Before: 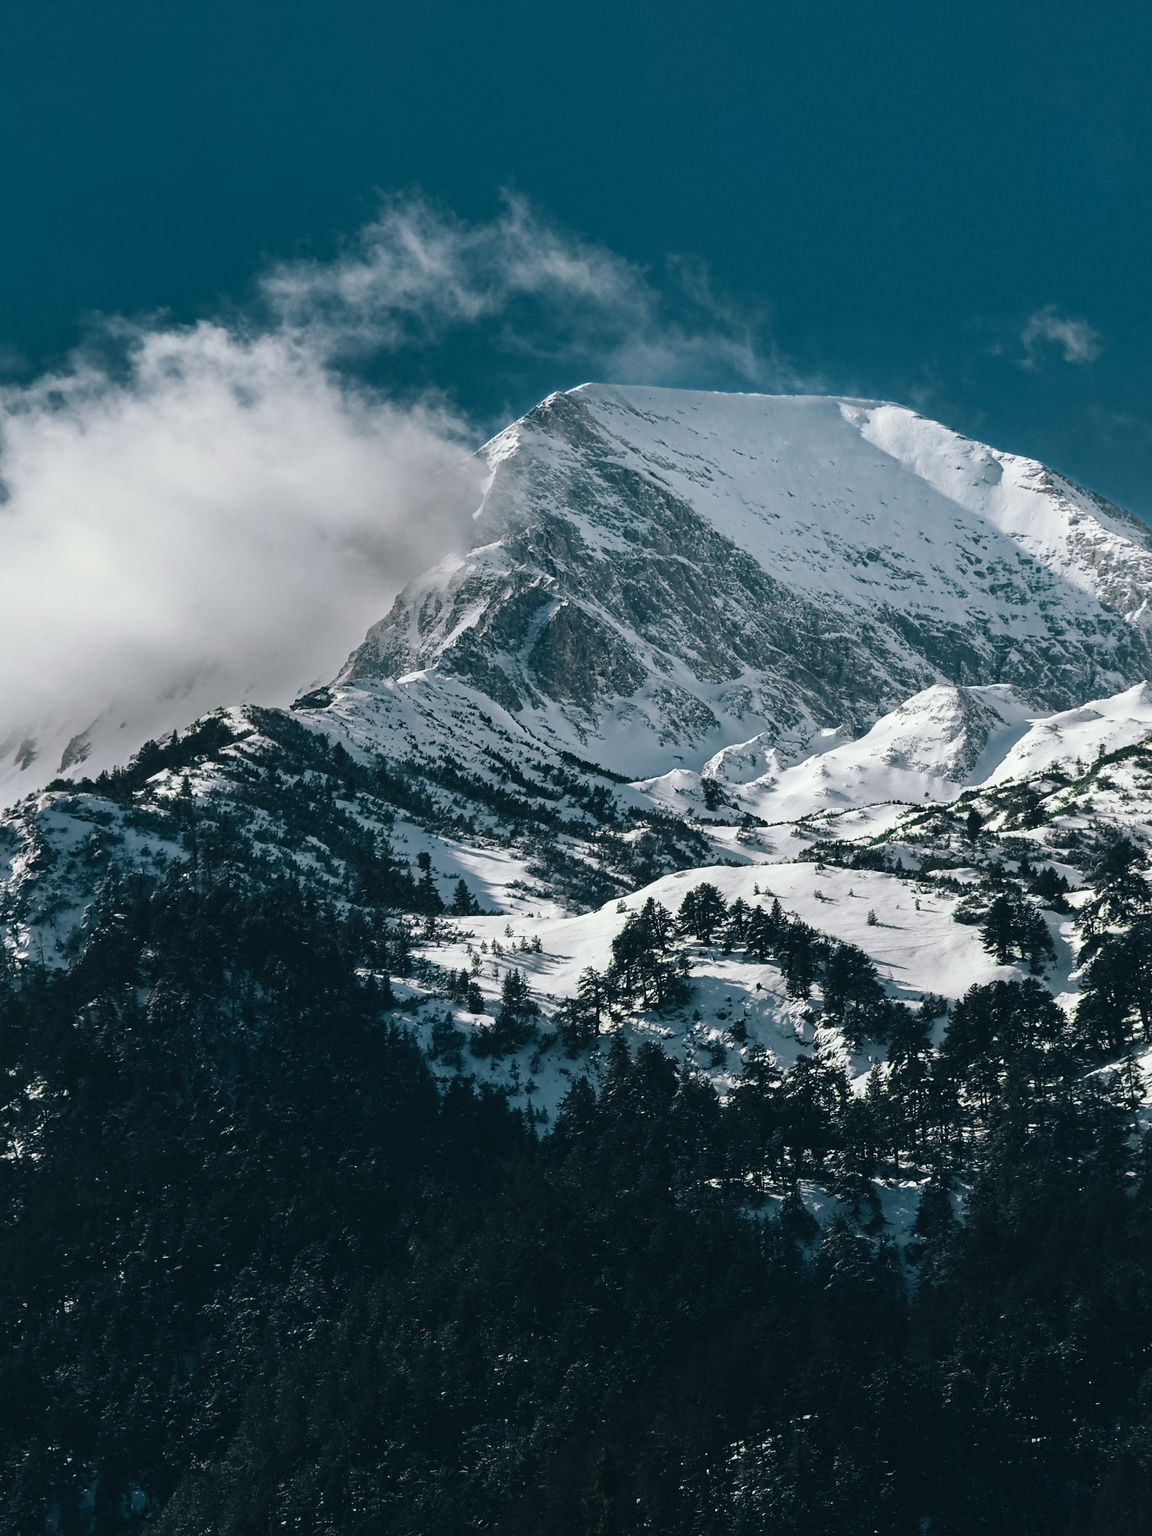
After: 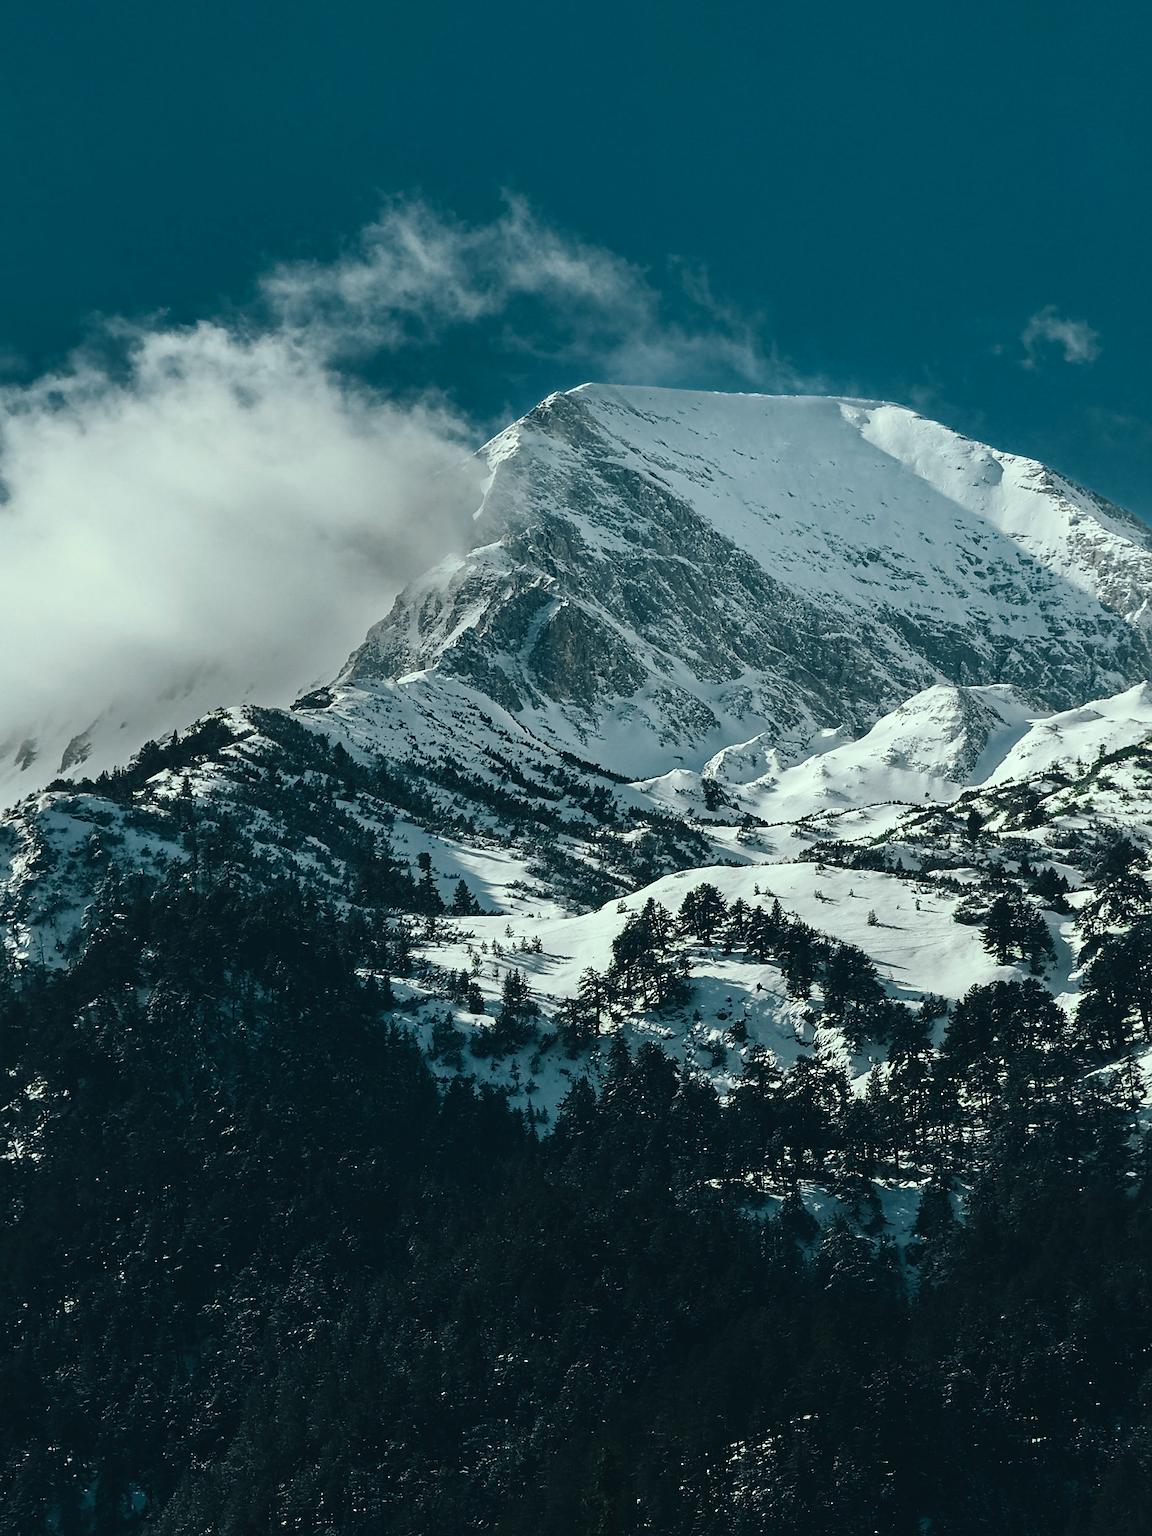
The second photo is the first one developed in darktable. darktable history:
exposure: compensate highlight preservation false
sharpen: amount 0.461
color correction: highlights a* -8.52, highlights b* 3.14
